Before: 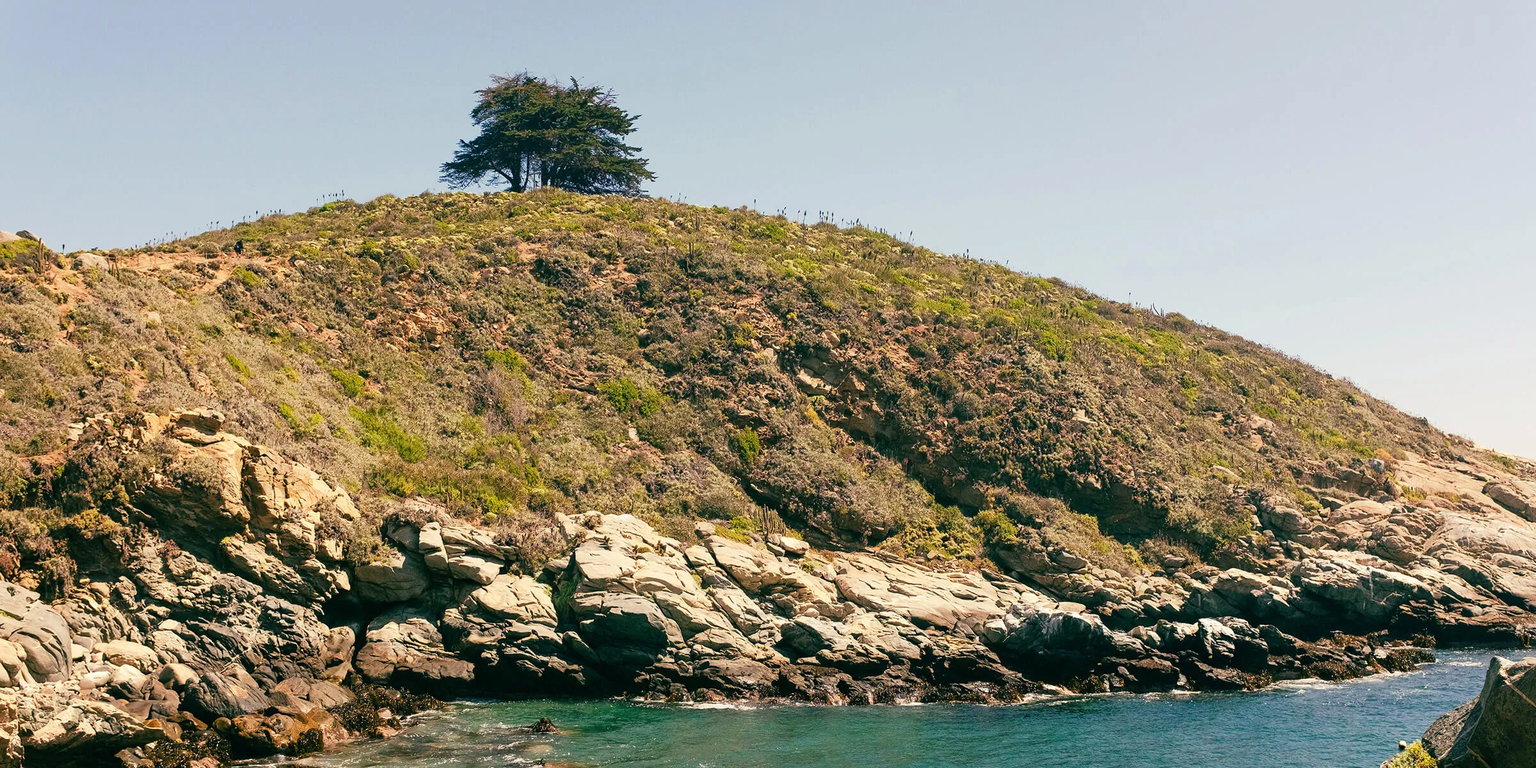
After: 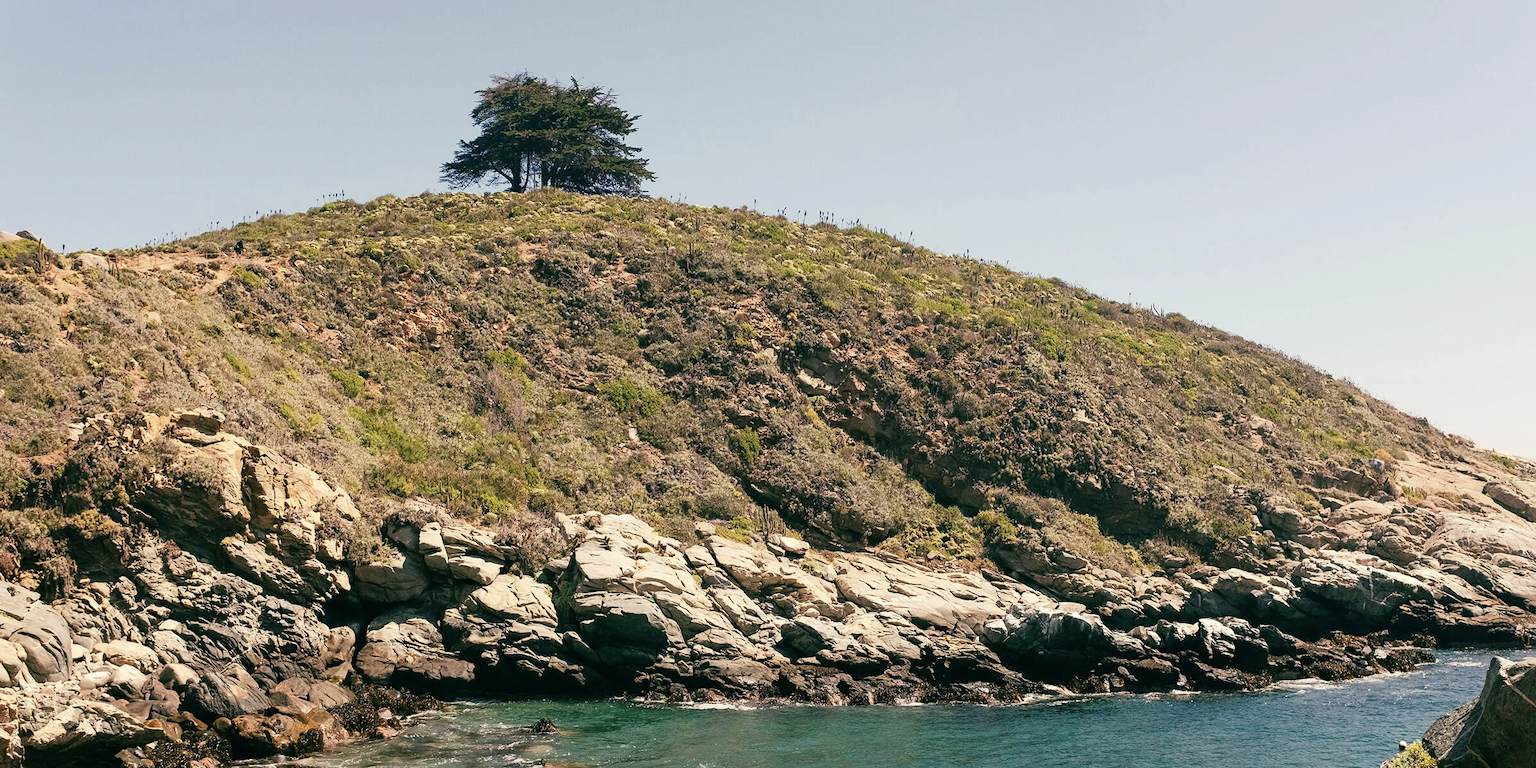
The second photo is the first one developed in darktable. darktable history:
contrast brightness saturation: contrast 0.064, brightness -0.01, saturation -0.228
